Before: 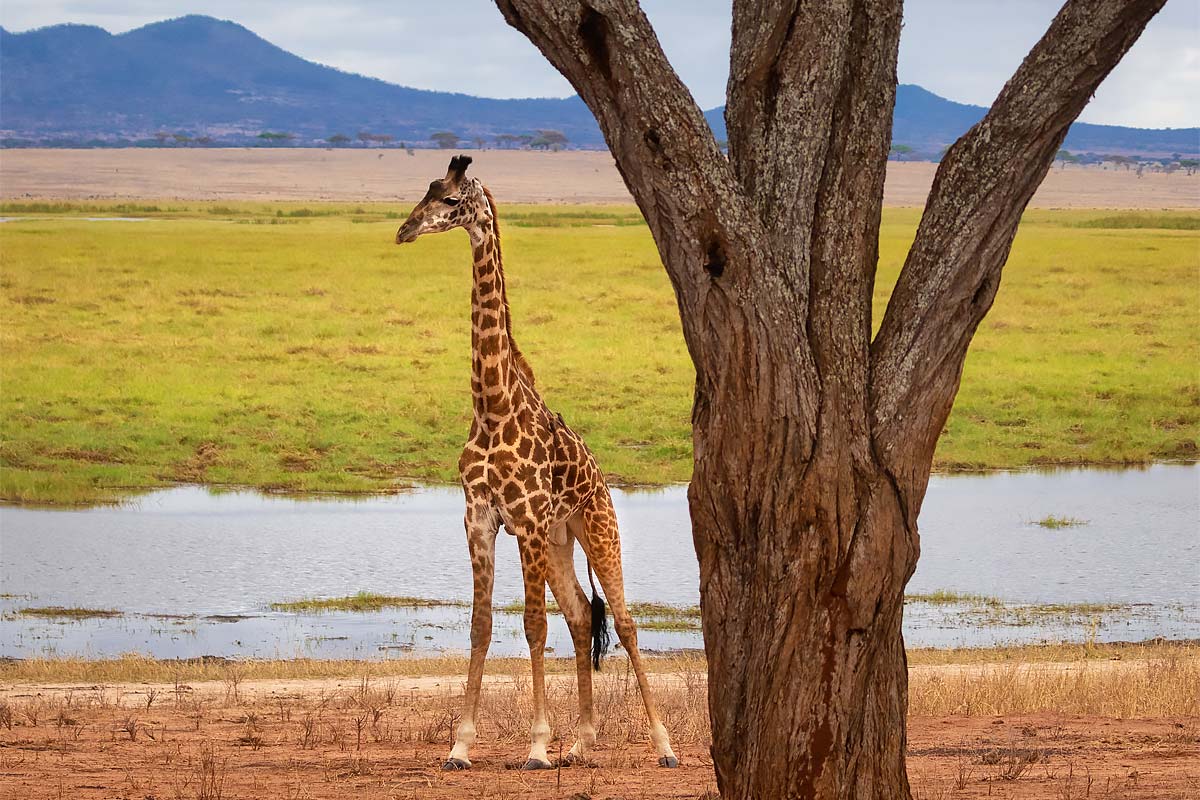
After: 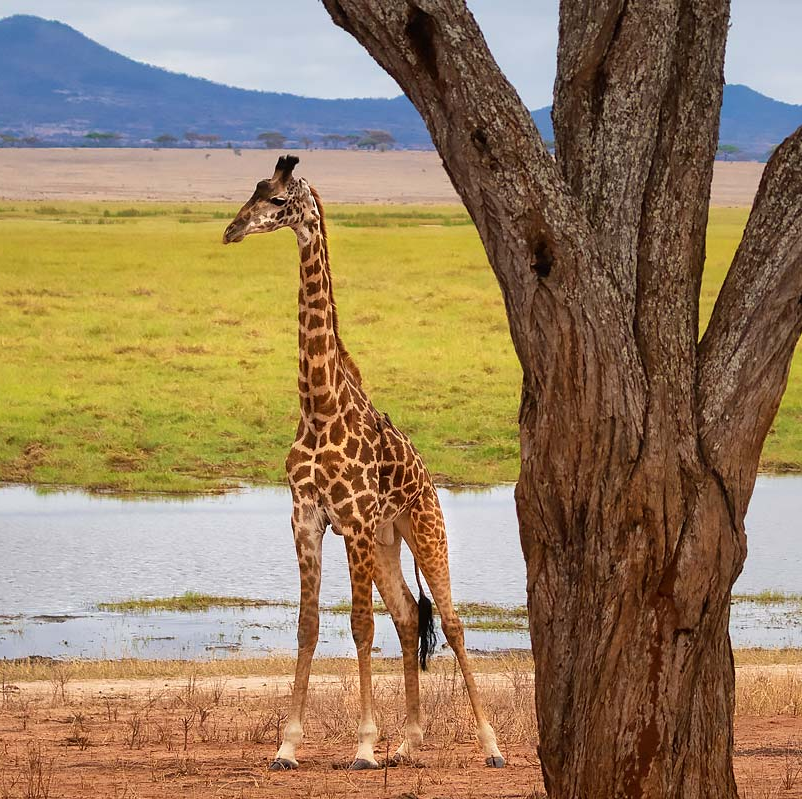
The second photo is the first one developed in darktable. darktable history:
exposure: compensate highlight preservation false
crop and rotate: left 14.464%, right 18.631%
